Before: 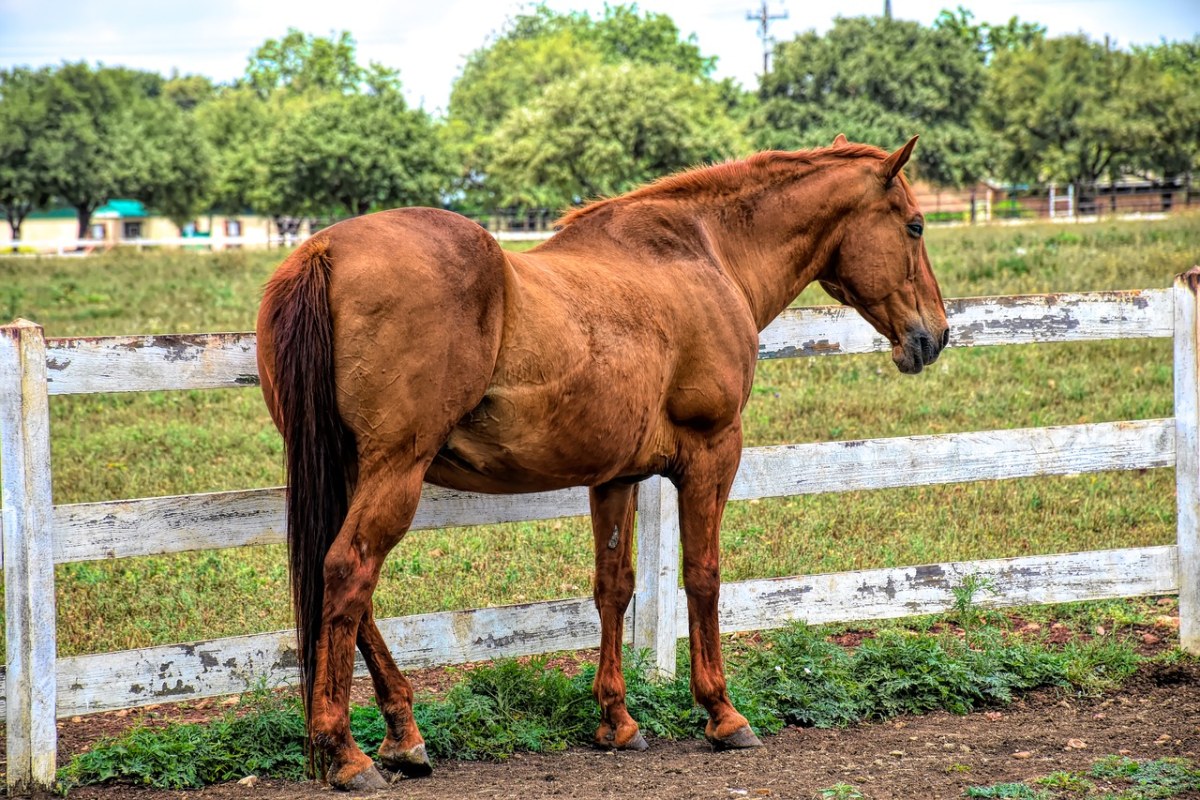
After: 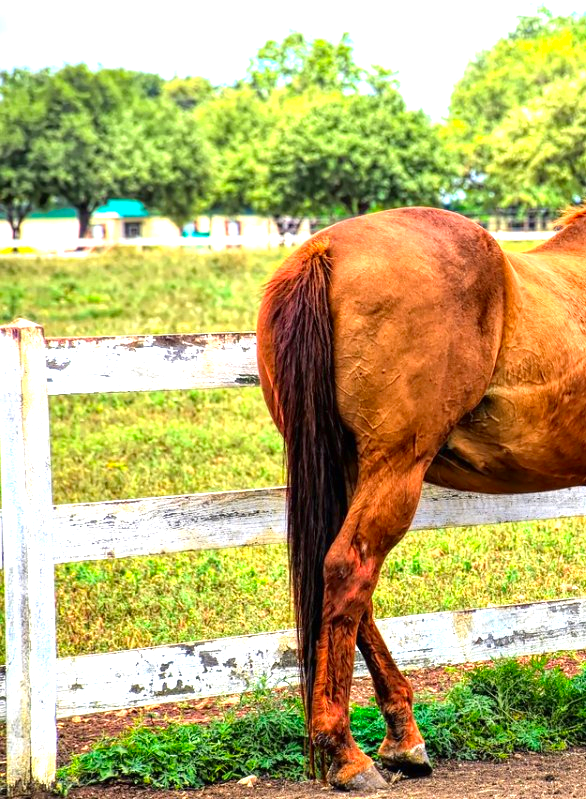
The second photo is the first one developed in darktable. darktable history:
contrast brightness saturation: brightness -0.028, saturation 0.348
exposure: black level correction 0, exposure 1.001 EV, compensate highlight preservation false
crop and rotate: left 0.058%, top 0%, right 51.079%
